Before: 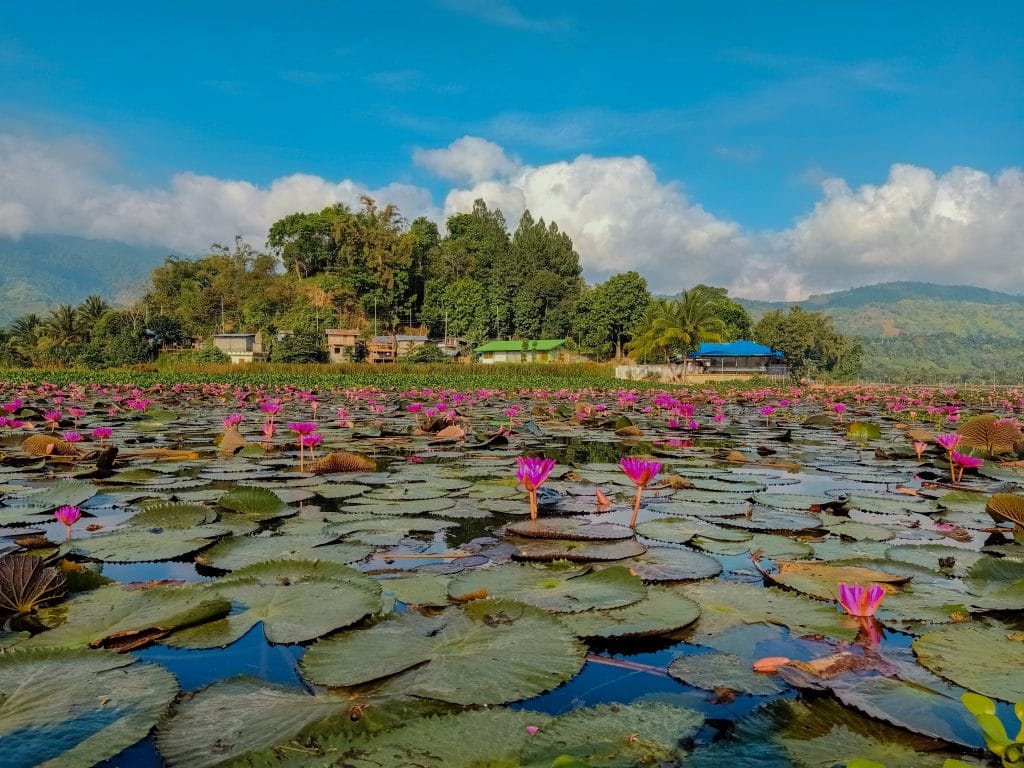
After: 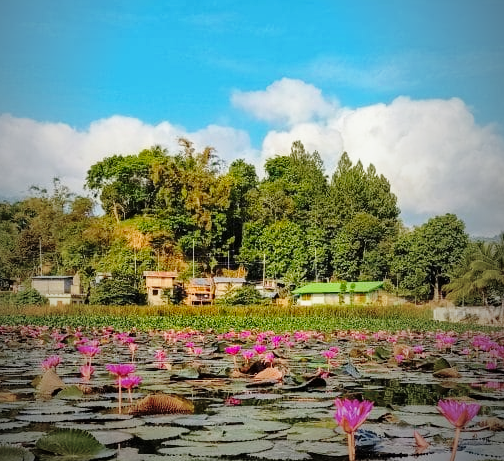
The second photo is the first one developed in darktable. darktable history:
crop: left 17.835%, top 7.675%, right 32.881%, bottom 32.213%
vignetting: fall-off start 72.14%, fall-off radius 108.07%, brightness -0.713, saturation -0.488, center (-0.054, -0.359), width/height ratio 0.729
base curve: curves: ch0 [(0, 0) (0.028, 0.03) (0.121, 0.232) (0.46, 0.748) (0.859, 0.968) (1, 1)], preserve colors none
